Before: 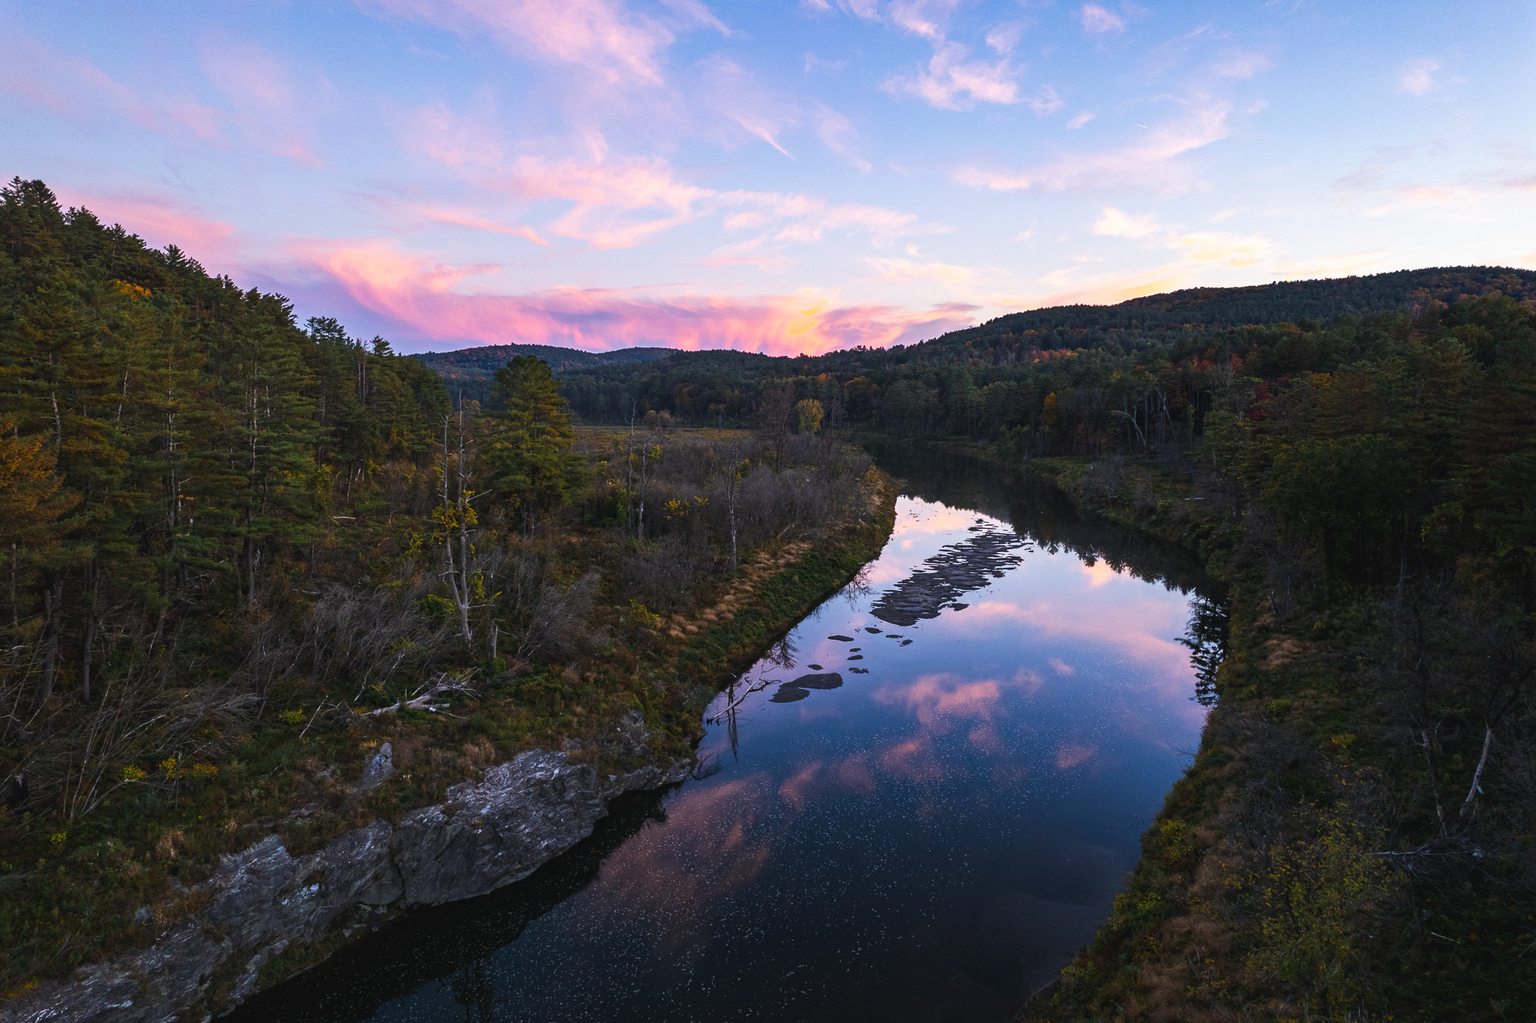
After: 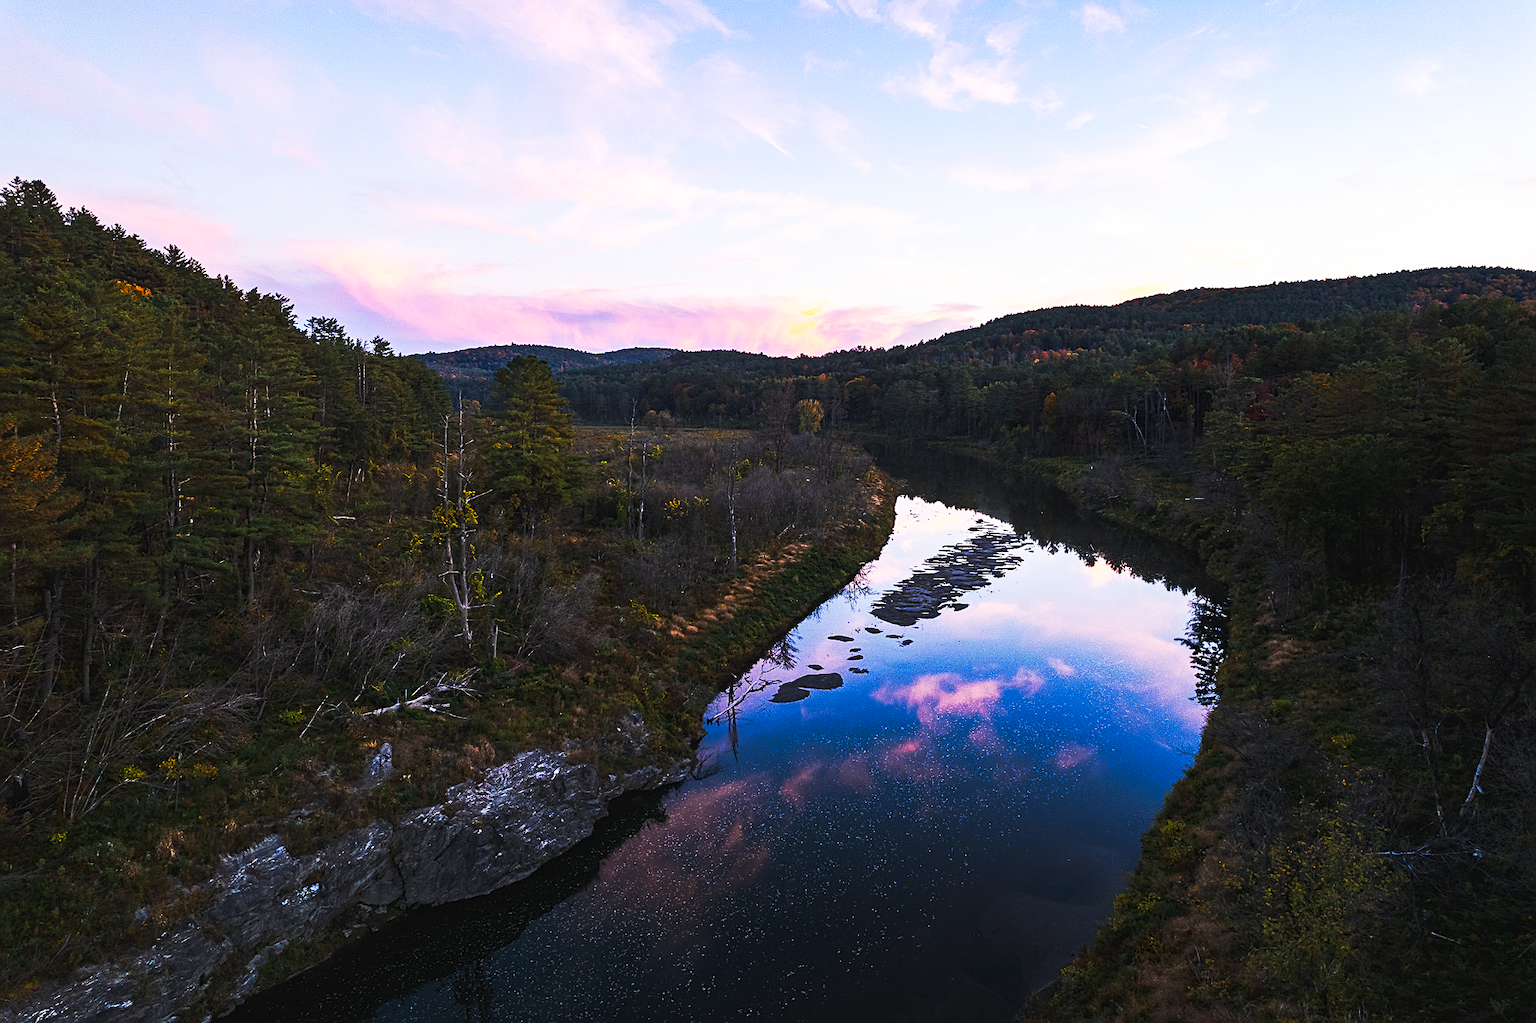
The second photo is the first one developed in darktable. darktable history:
tone curve: curves: ch0 [(0, 0) (0.003, 0.003) (0.011, 0.008) (0.025, 0.018) (0.044, 0.04) (0.069, 0.062) (0.1, 0.09) (0.136, 0.121) (0.177, 0.158) (0.224, 0.197) (0.277, 0.255) (0.335, 0.314) (0.399, 0.391) (0.468, 0.496) (0.543, 0.683) (0.623, 0.801) (0.709, 0.883) (0.801, 0.94) (0.898, 0.984) (1, 1)], preserve colors none
sharpen: on, module defaults
